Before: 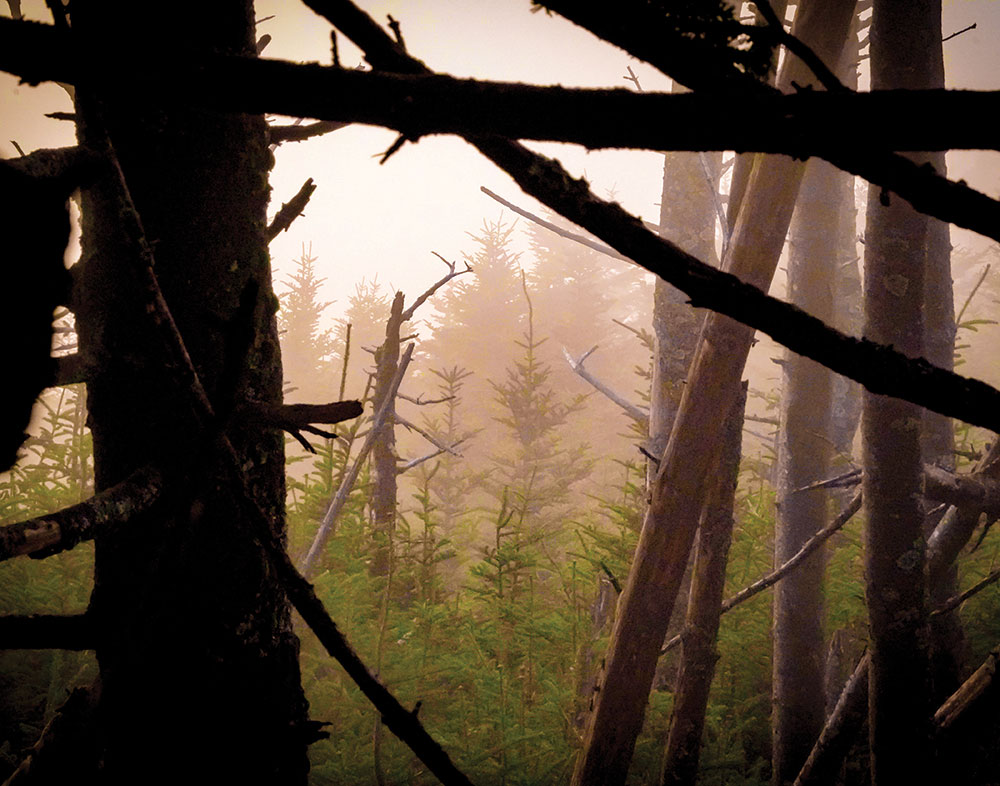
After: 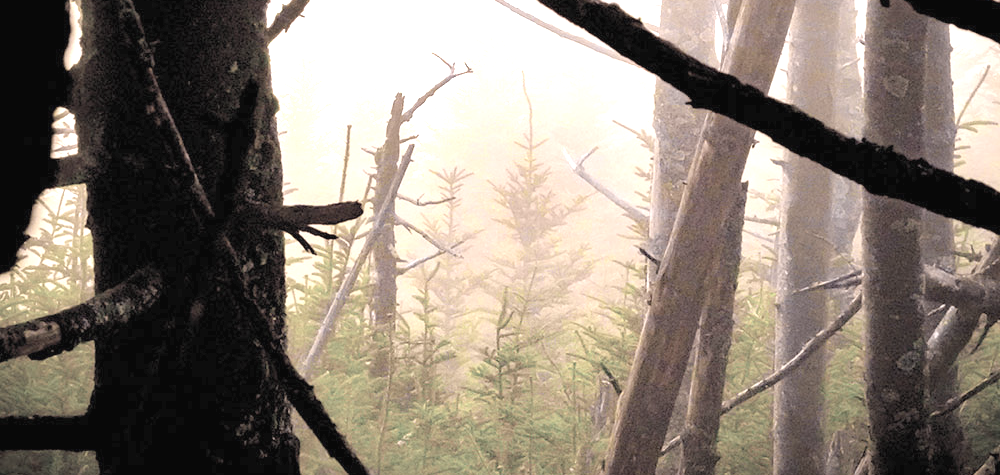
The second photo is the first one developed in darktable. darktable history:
contrast brightness saturation: brightness 0.183, saturation -0.515
exposure: black level correction 0, exposure 1.2 EV, compensate highlight preservation false
crop and rotate: top 25.506%, bottom 14.046%
color zones: curves: ch1 [(0.263, 0.53) (0.376, 0.287) (0.487, 0.512) (0.748, 0.547) (1, 0.513)]; ch2 [(0.262, 0.45) (0.751, 0.477)], mix -123.26%
